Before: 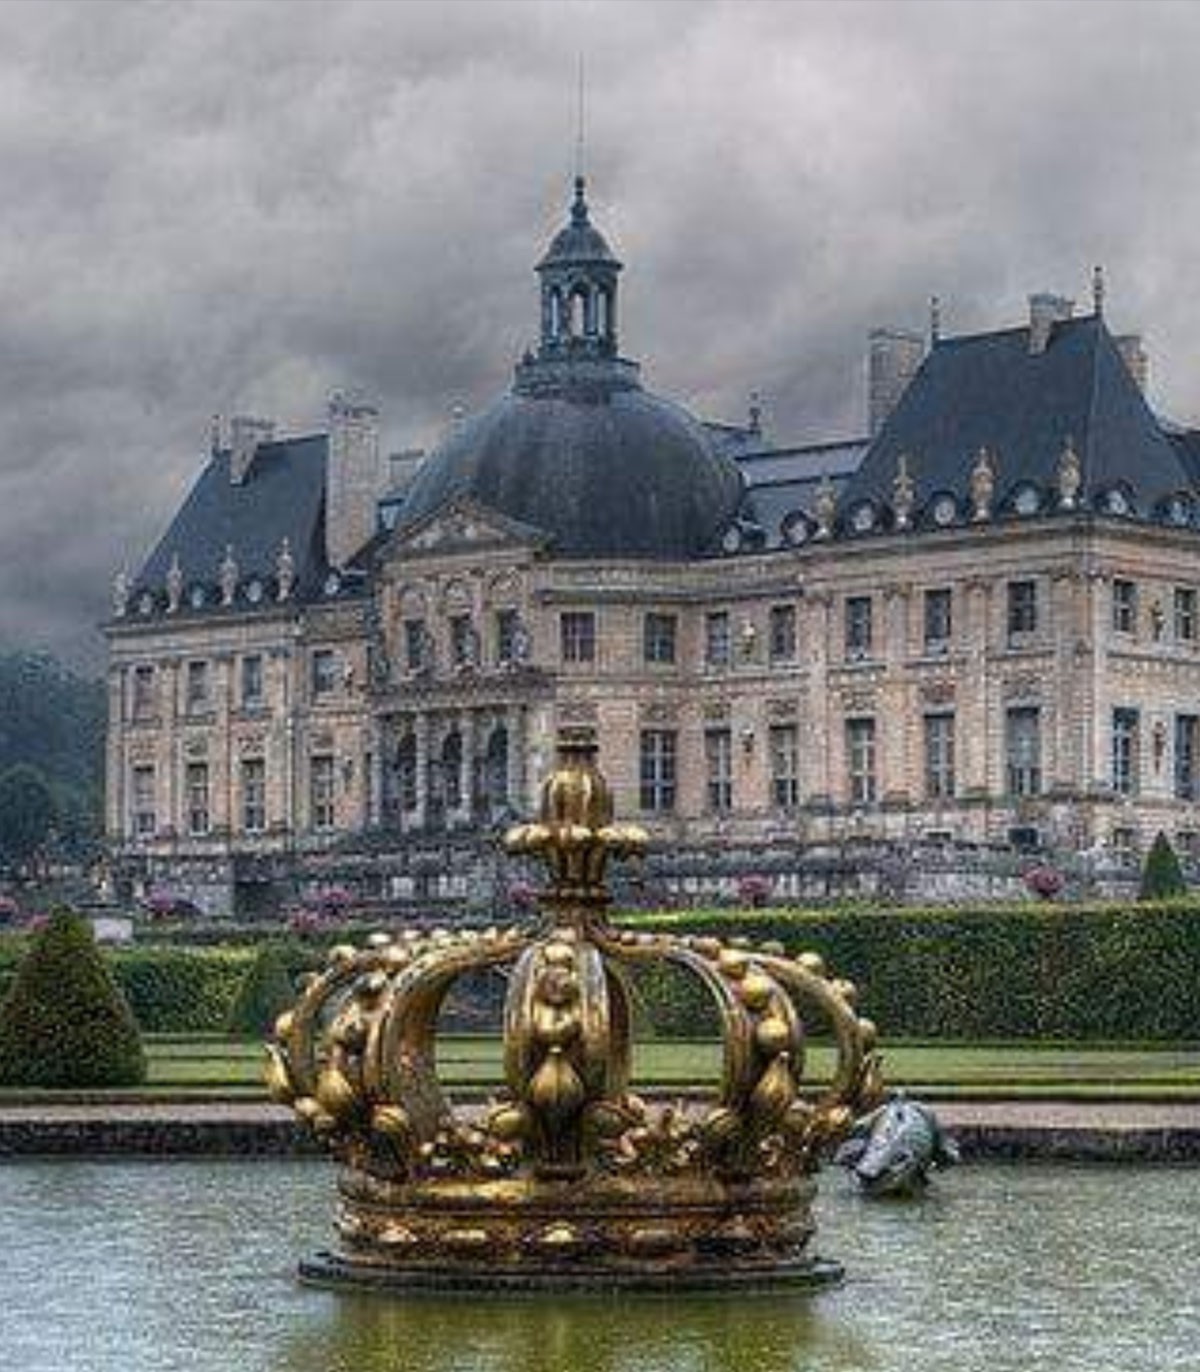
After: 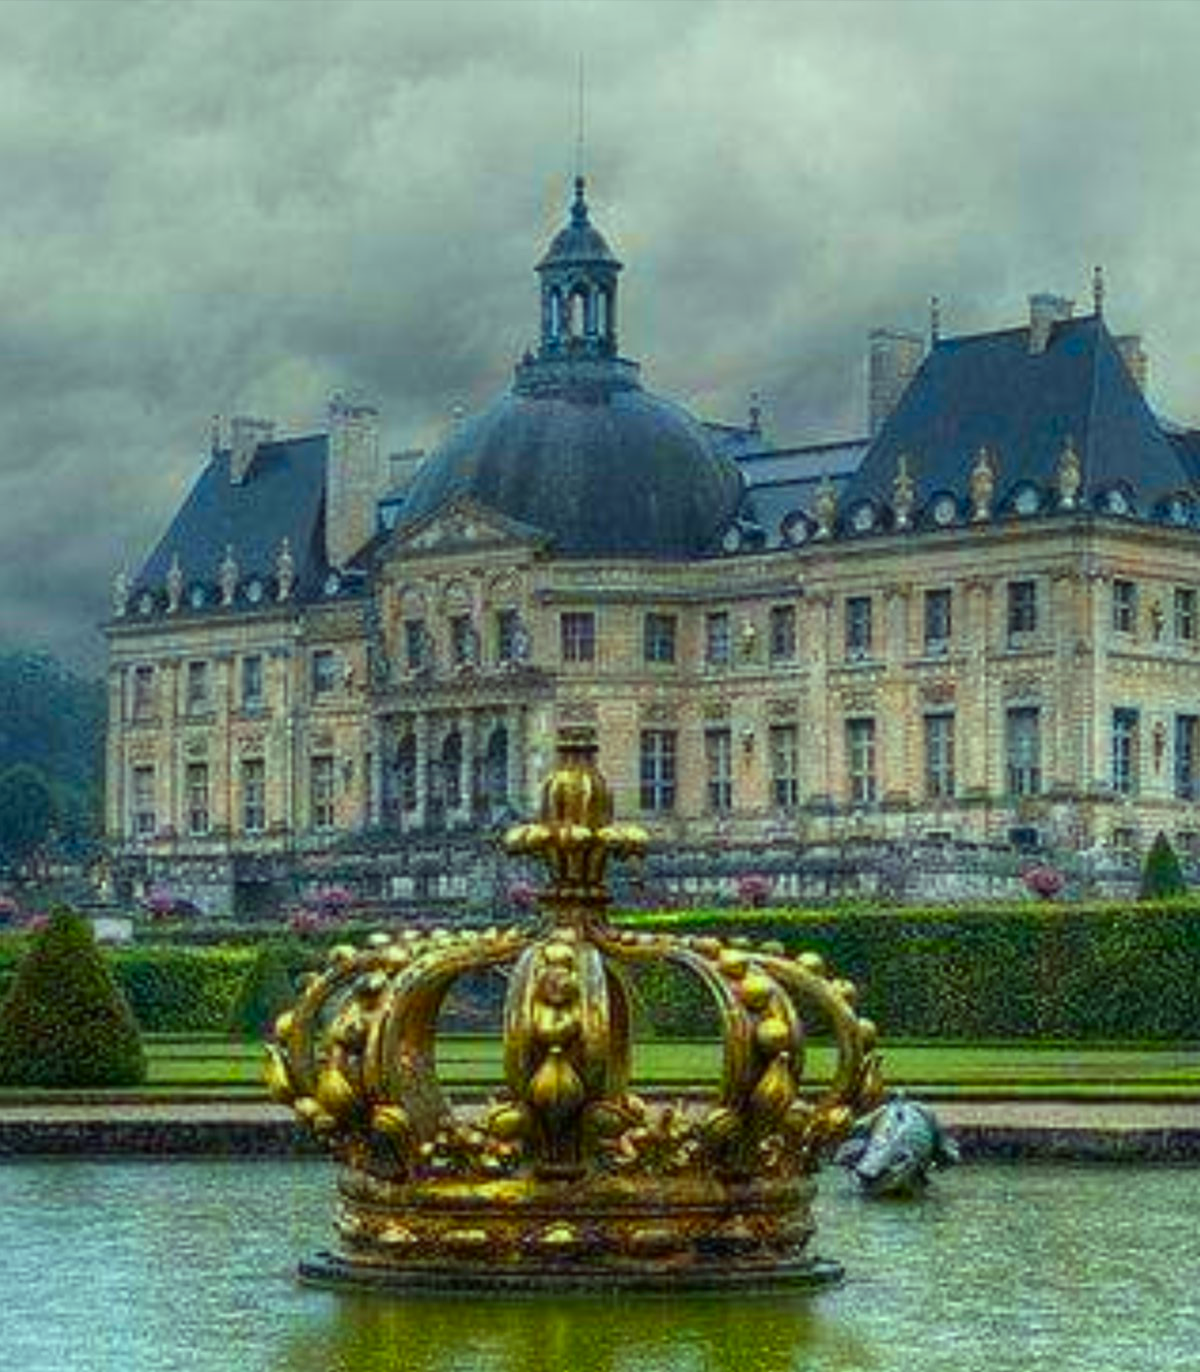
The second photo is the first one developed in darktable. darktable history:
exposure: compensate highlight preservation false
white balance: red 0.982, blue 1.018
soften: size 10%, saturation 50%, brightness 0.2 EV, mix 10%
color correction: highlights a* -10.77, highlights b* 9.8, saturation 1.72
